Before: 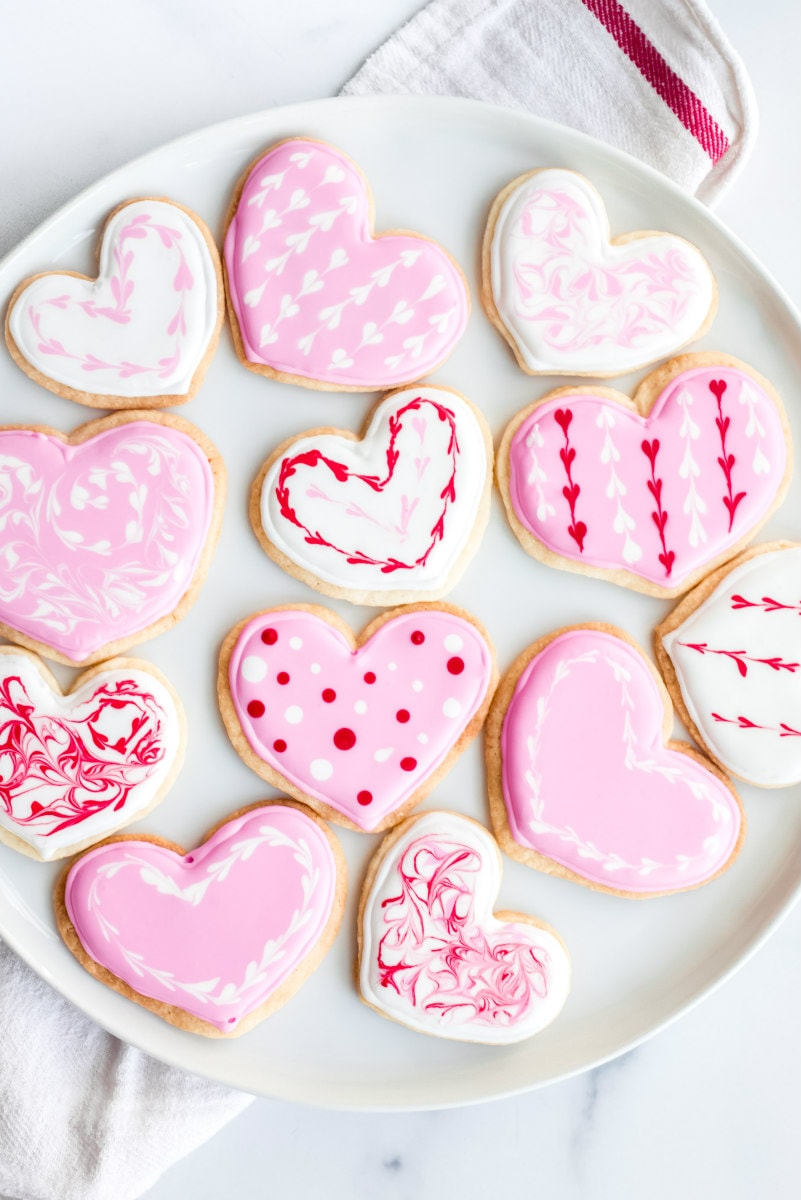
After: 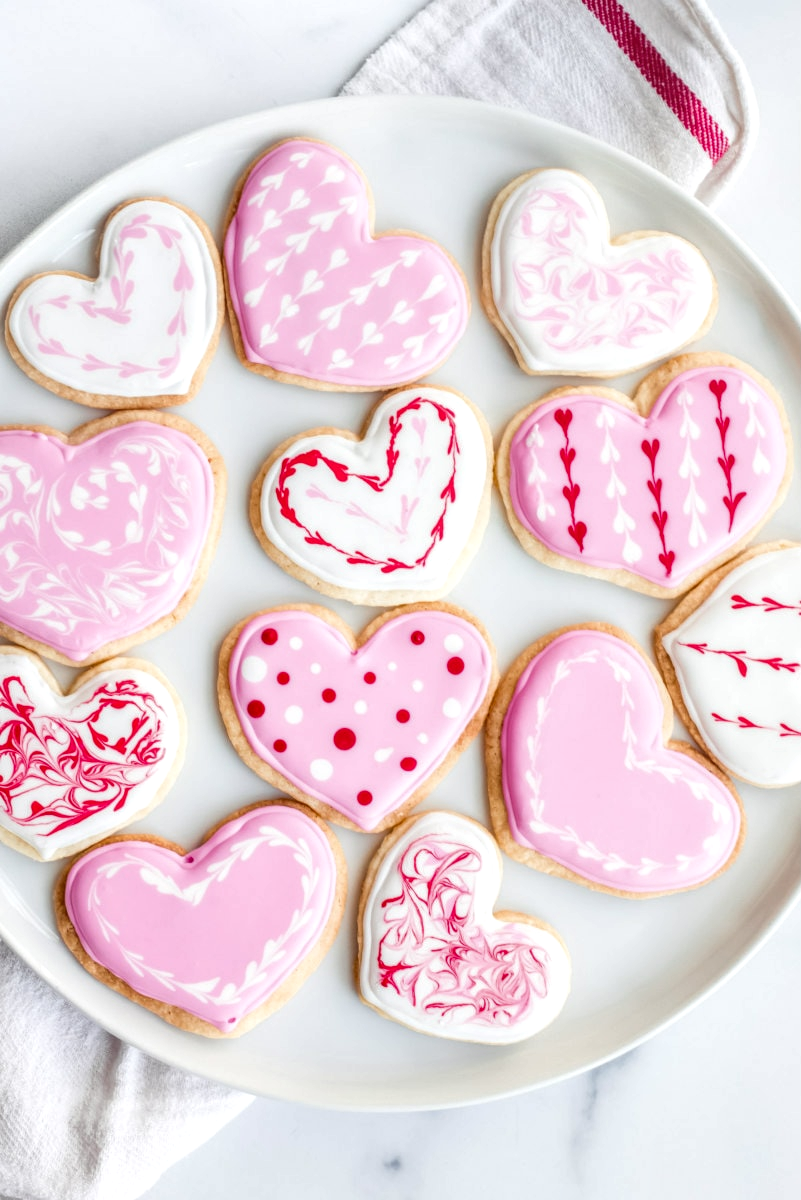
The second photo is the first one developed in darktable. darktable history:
local contrast: highlights 4%, shadows 7%, detail 134%
